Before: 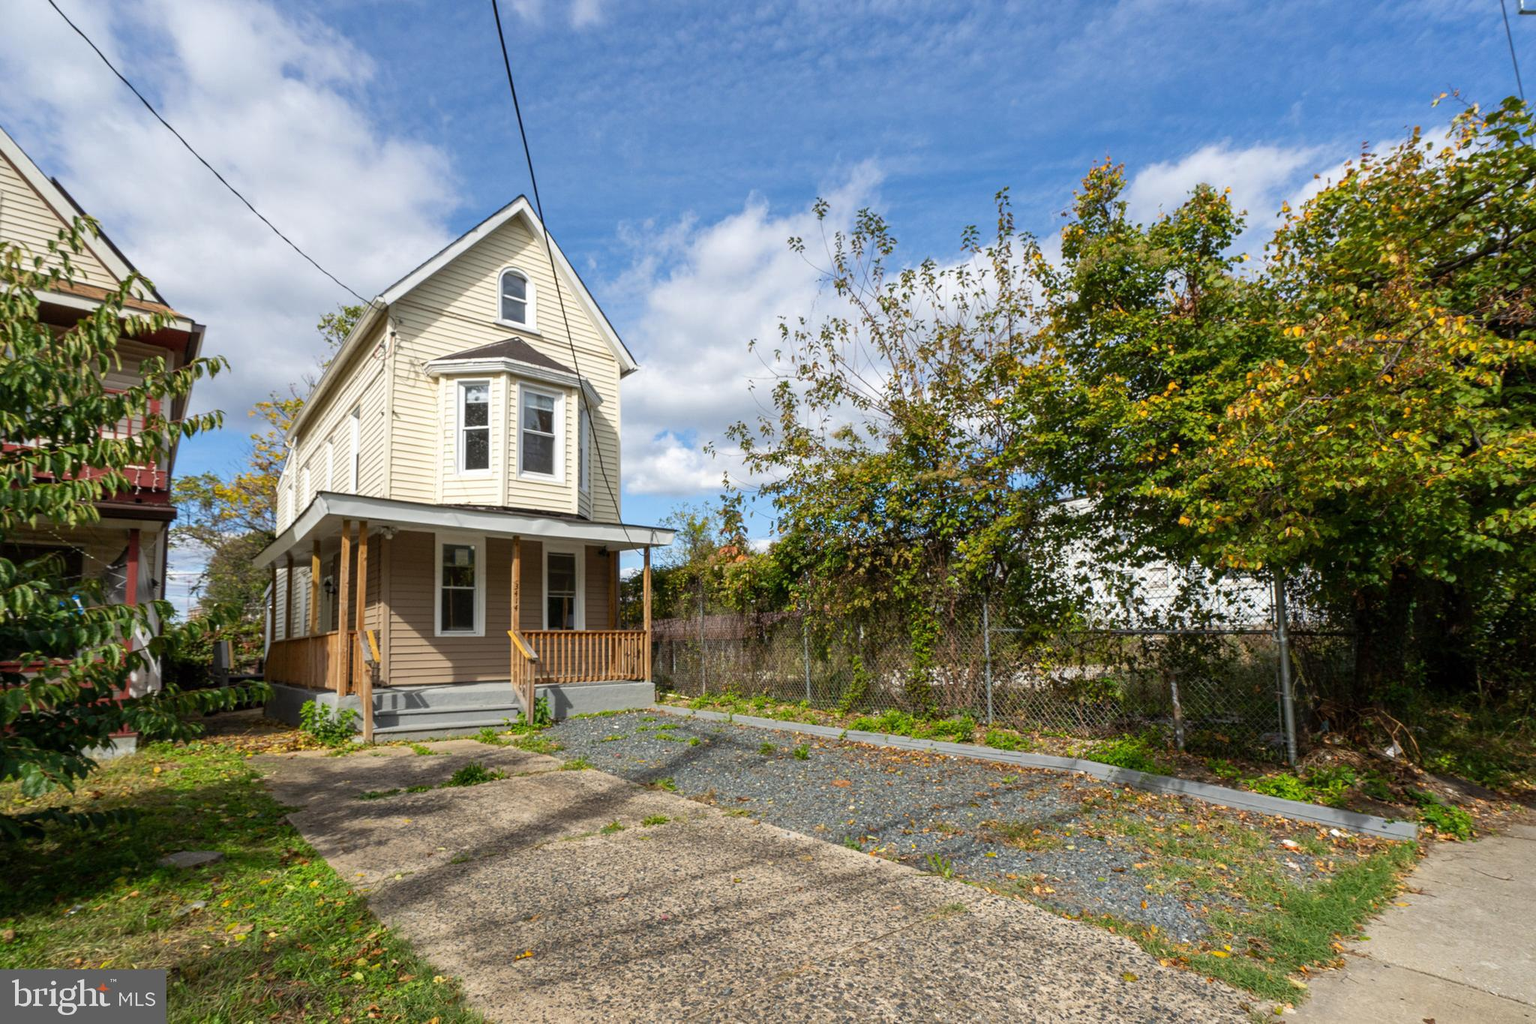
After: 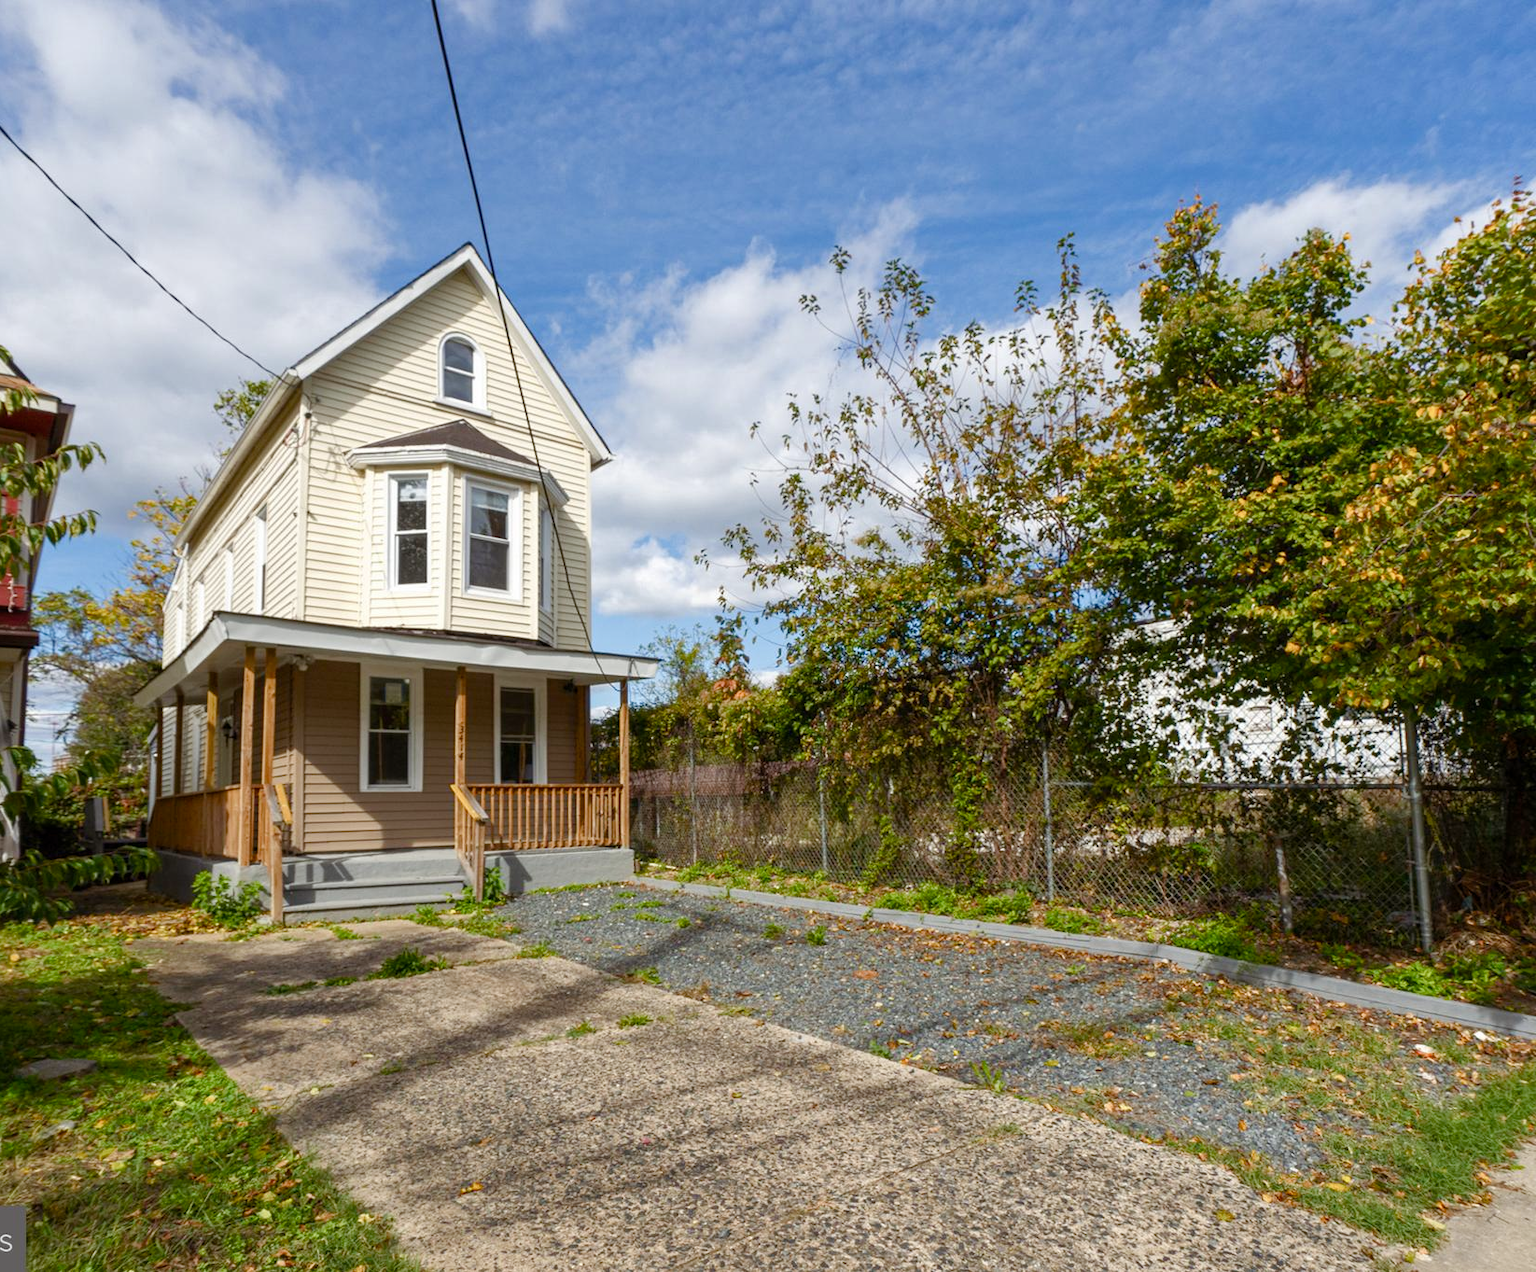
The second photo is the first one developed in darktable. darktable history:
crop and rotate: left 9.502%, right 10.121%
color balance rgb: shadows lift › chroma 1.033%, shadows lift › hue 28.96°, linear chroma grading › shadows -6.479%, linear chroma grading › highlights -5.93%, linear chroma grading › global chroma -10.189%, linear chroma grading › mid-tones -8.171%, perceptual saturation grading › global saturation 0.133%, perceptual saturation grading › highlights -17.272%, perceptual saturation grading › mid-tones 32.683%, perceptual saturation grading › shadows 50.505%, global vibrance 20%
